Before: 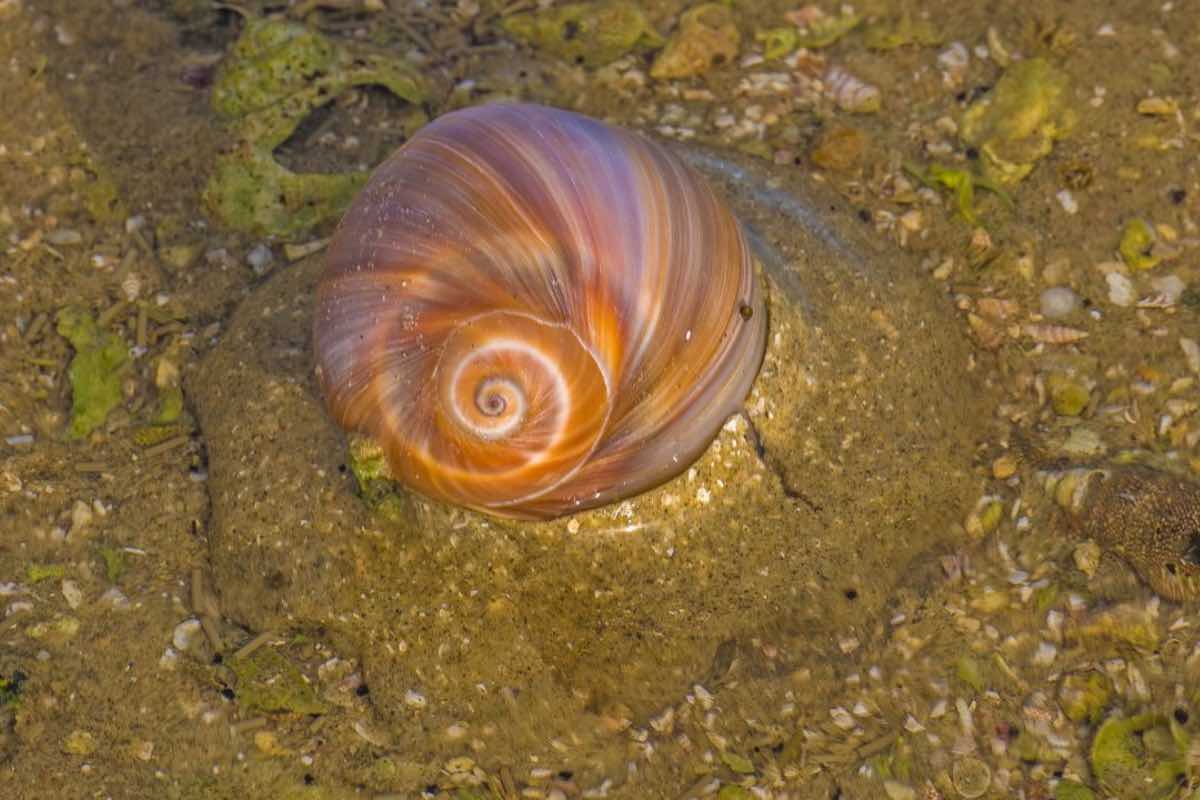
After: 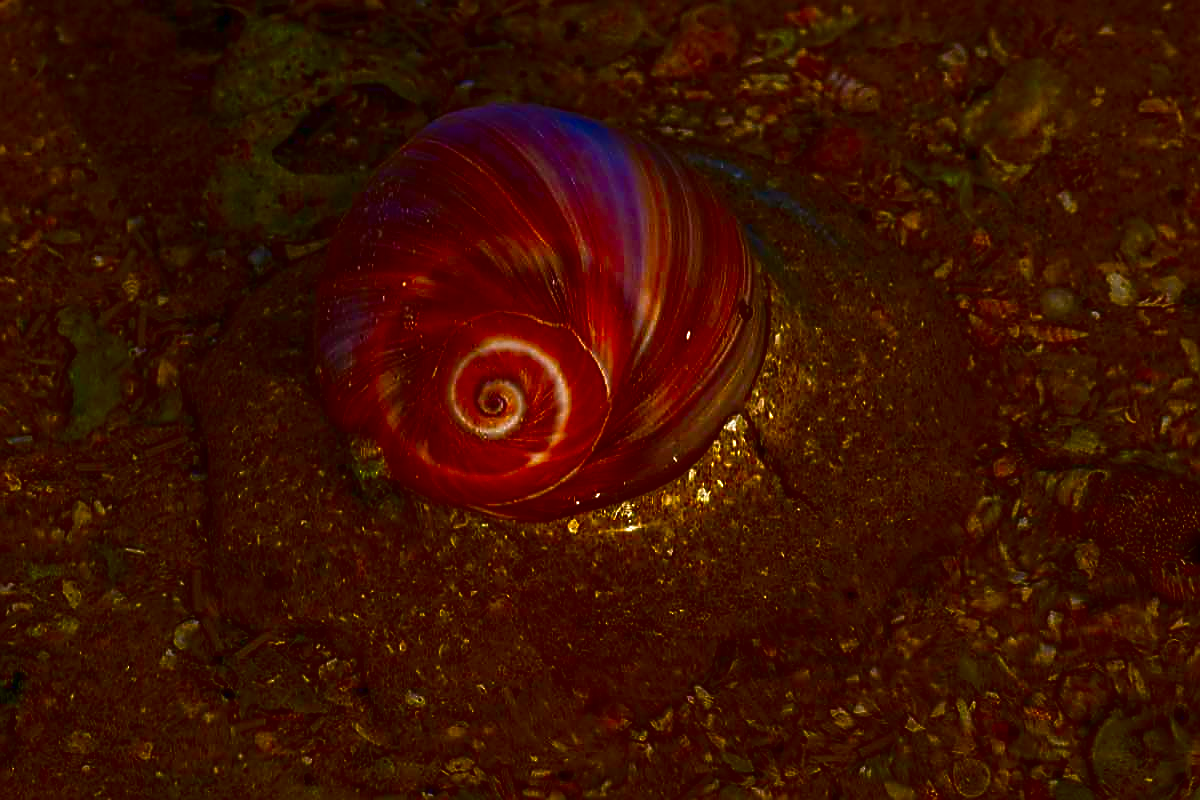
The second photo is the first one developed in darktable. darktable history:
contrast brightness saturation: brightness -1, saturation 1
sharpen: radius 1.4, amount 1.25, threshold 0.7
